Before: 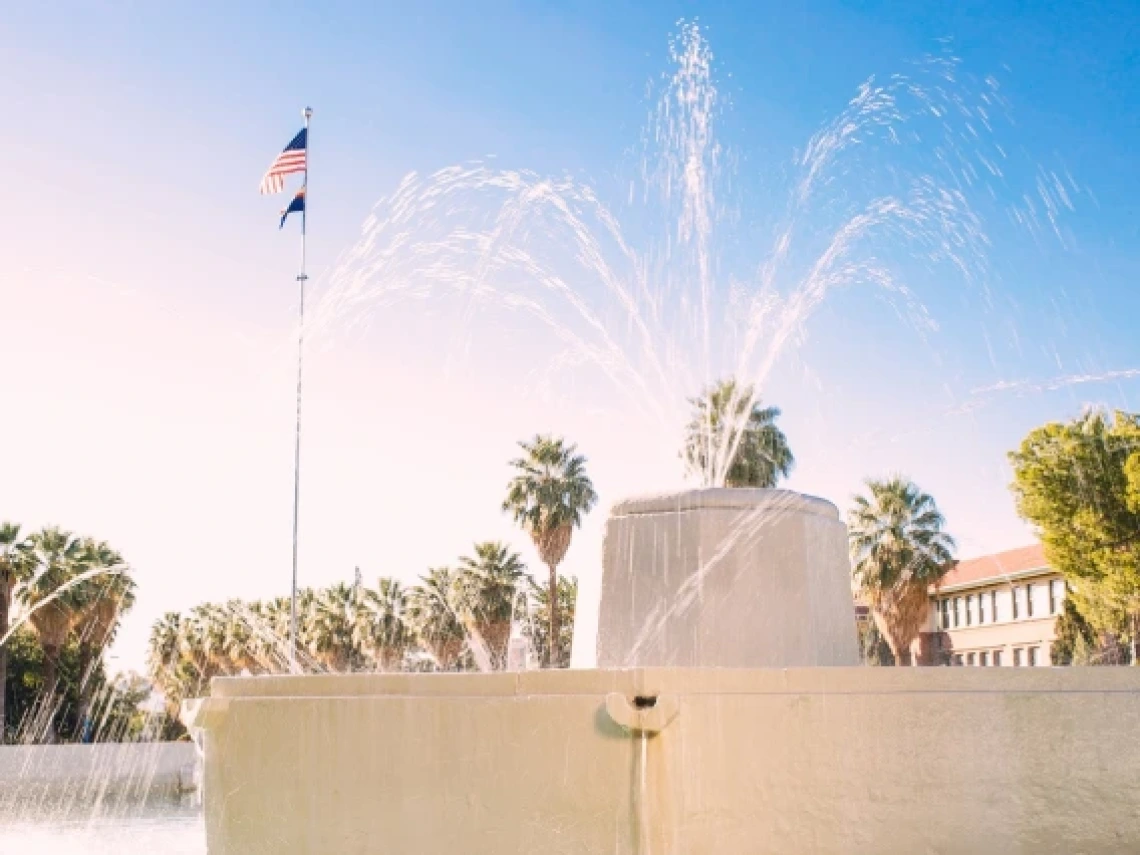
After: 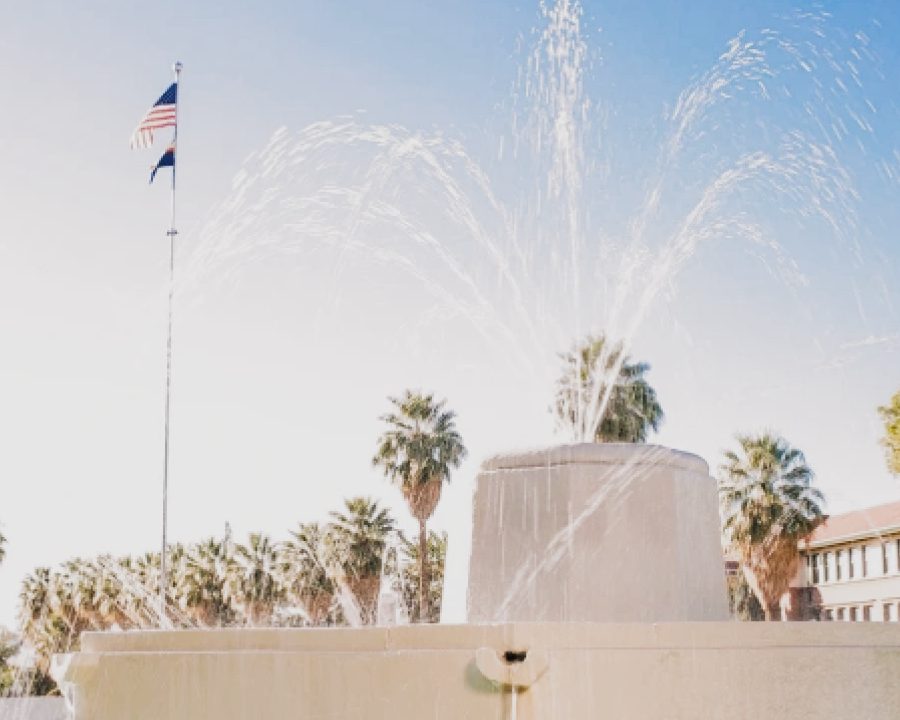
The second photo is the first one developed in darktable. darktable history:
filmic rgb: black relative exposure -4.93 EV, white relative exposure 2.82 EV, hardness 3.71, preserve chrominance RGB euclidean norm, color science v5 (2021), contrast in shadows safe, contrast in highlights safe
crop: left 11.425%, top 5.347%, right 9.584%, bottom 10.391%
